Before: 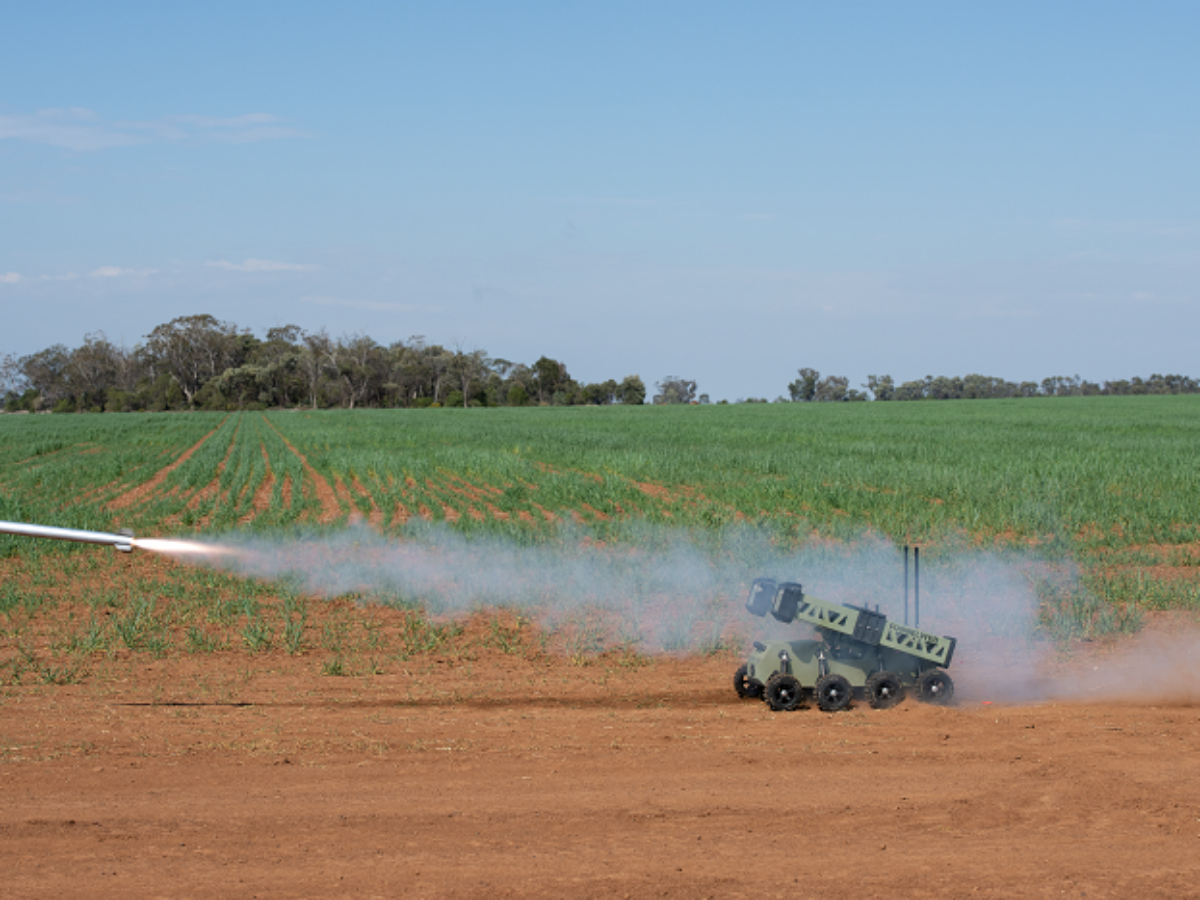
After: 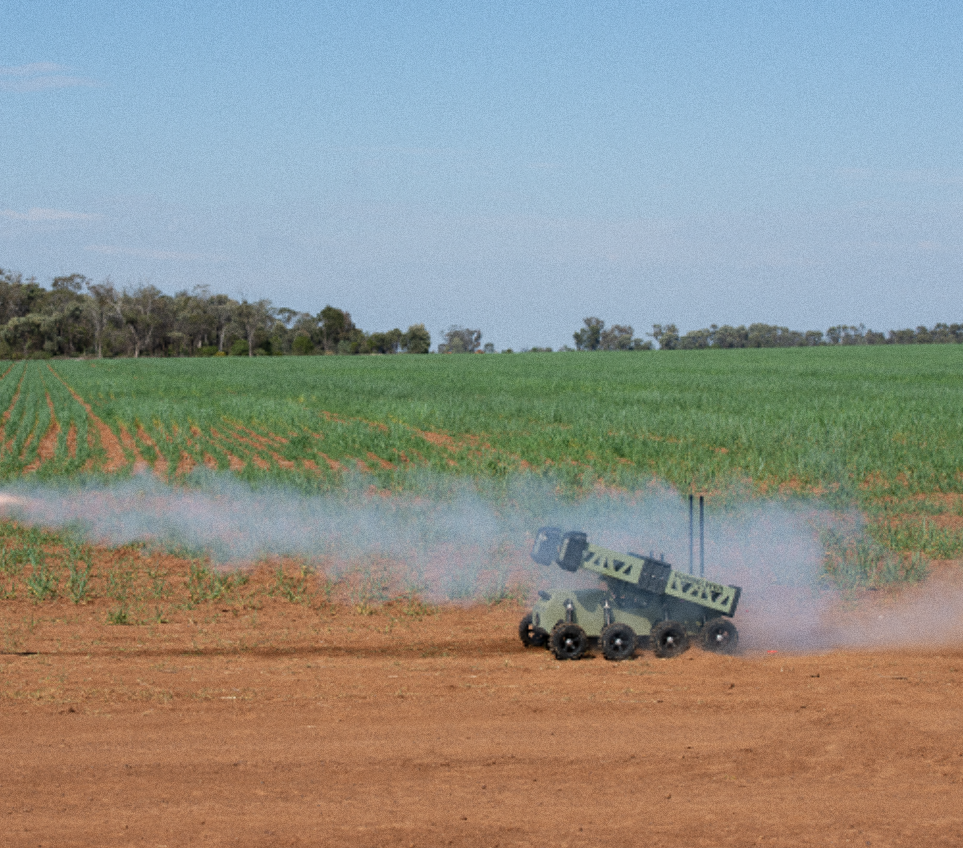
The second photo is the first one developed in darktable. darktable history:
crop and rotate: left 17.959%, top 5.771%, right 1.742%
grain: on, module defaults
